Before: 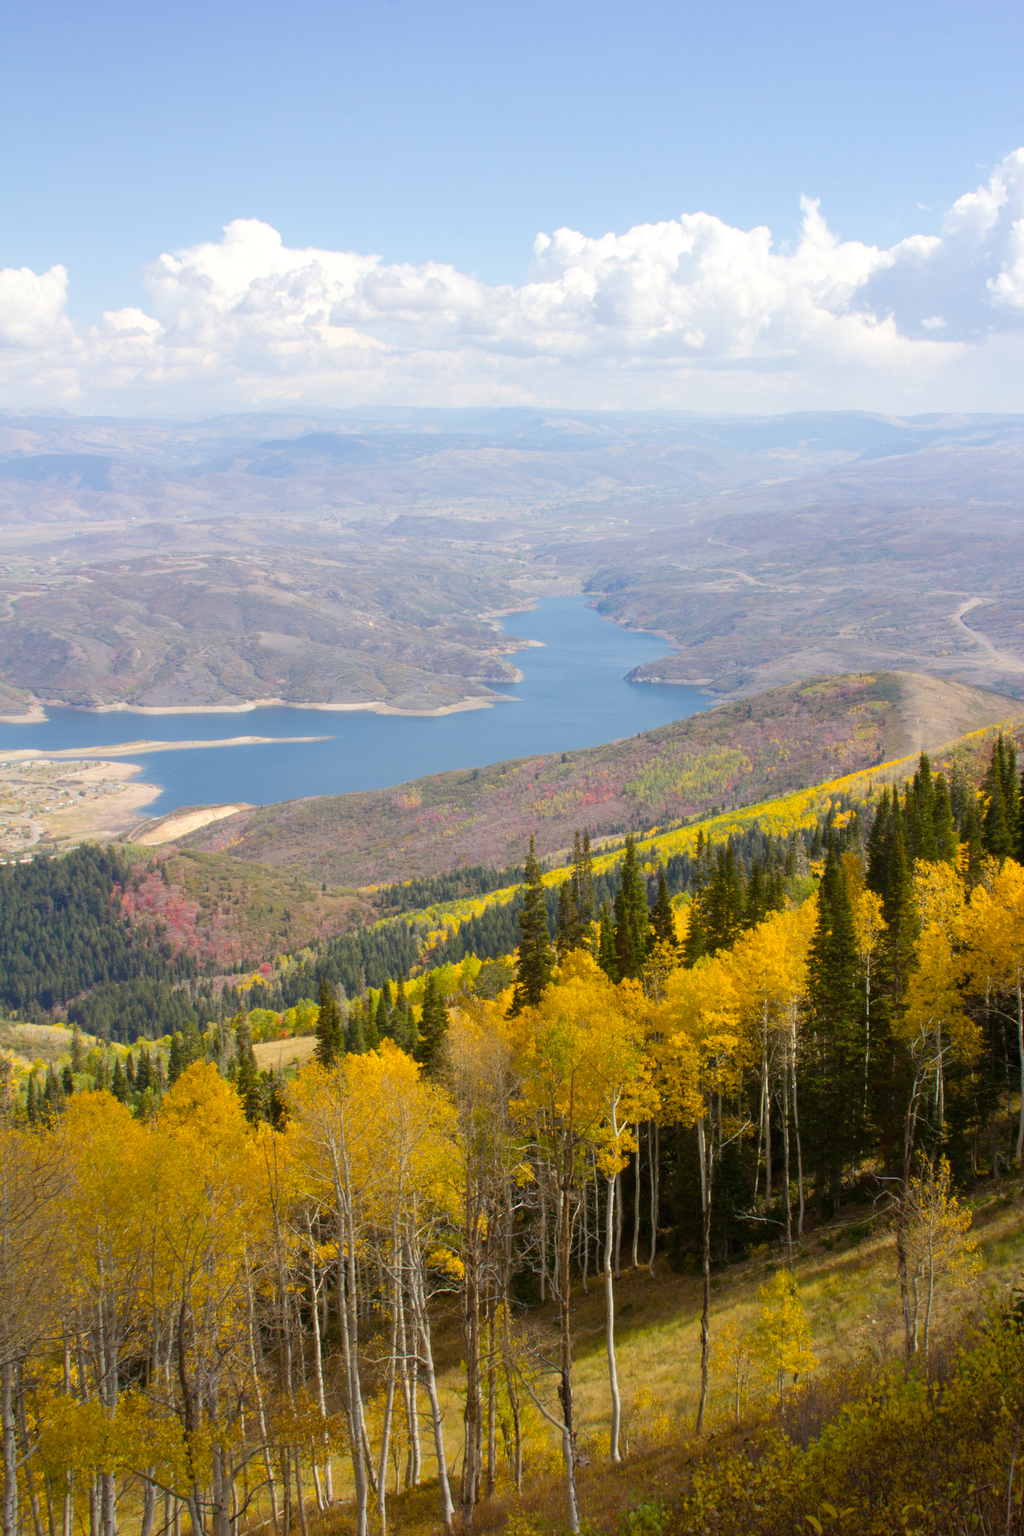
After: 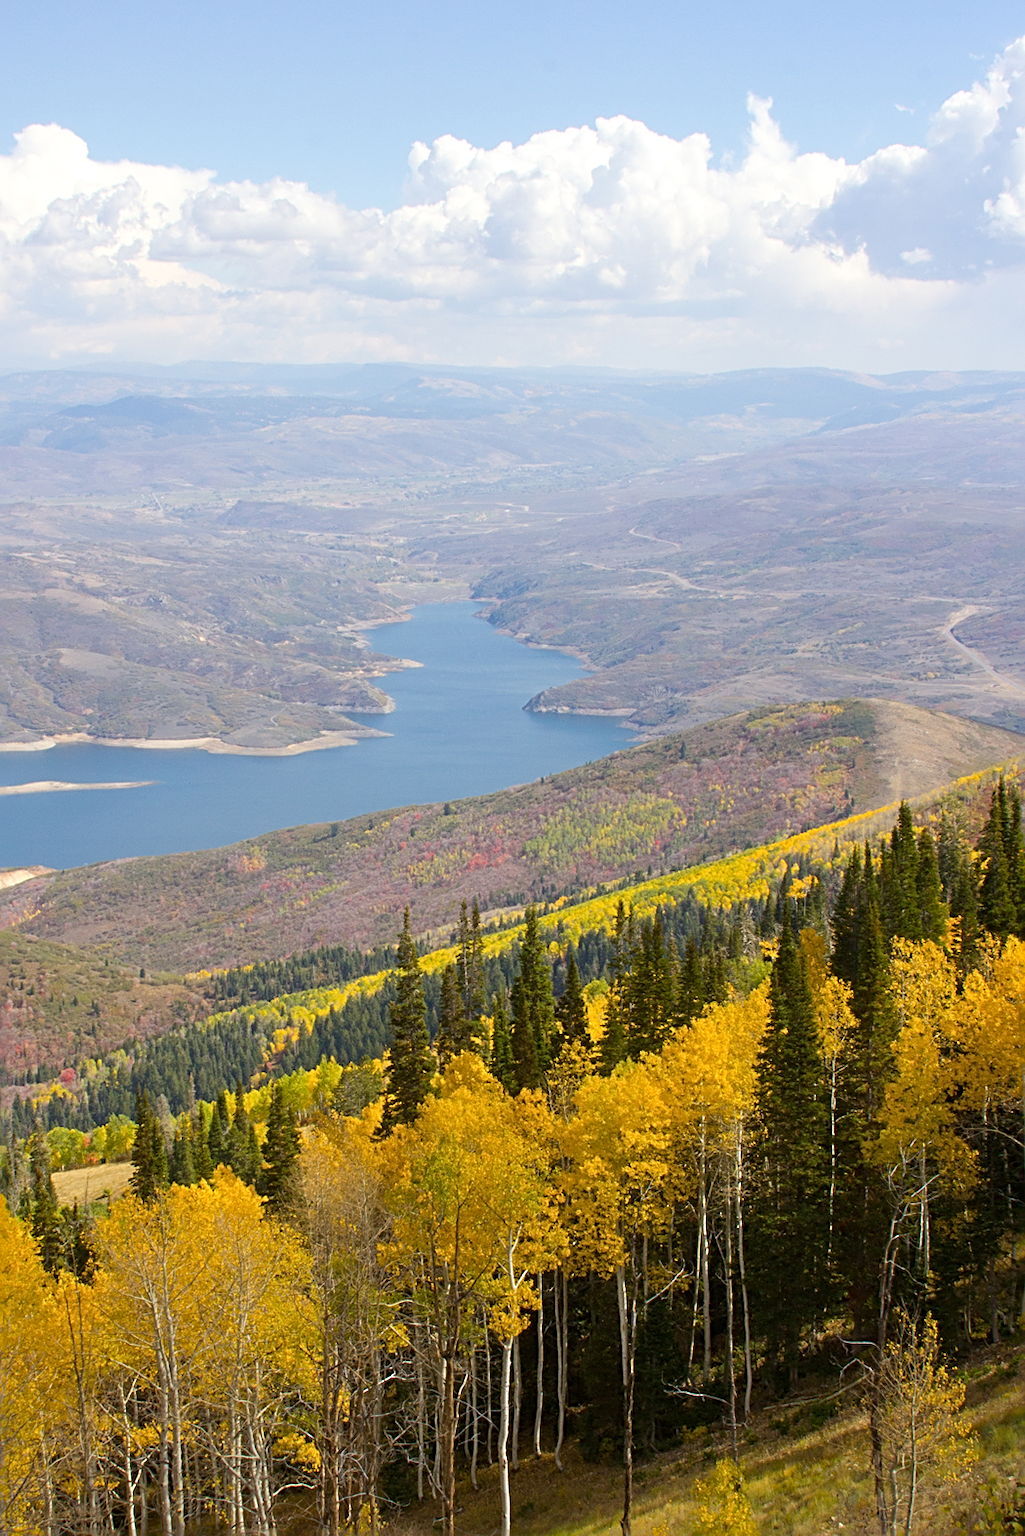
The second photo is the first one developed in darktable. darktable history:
crop and rotate: left 20.74%, top 7.912%, right 0.375%, bottom 13.378%
sharpen: radius 2.584, amount 0.688
